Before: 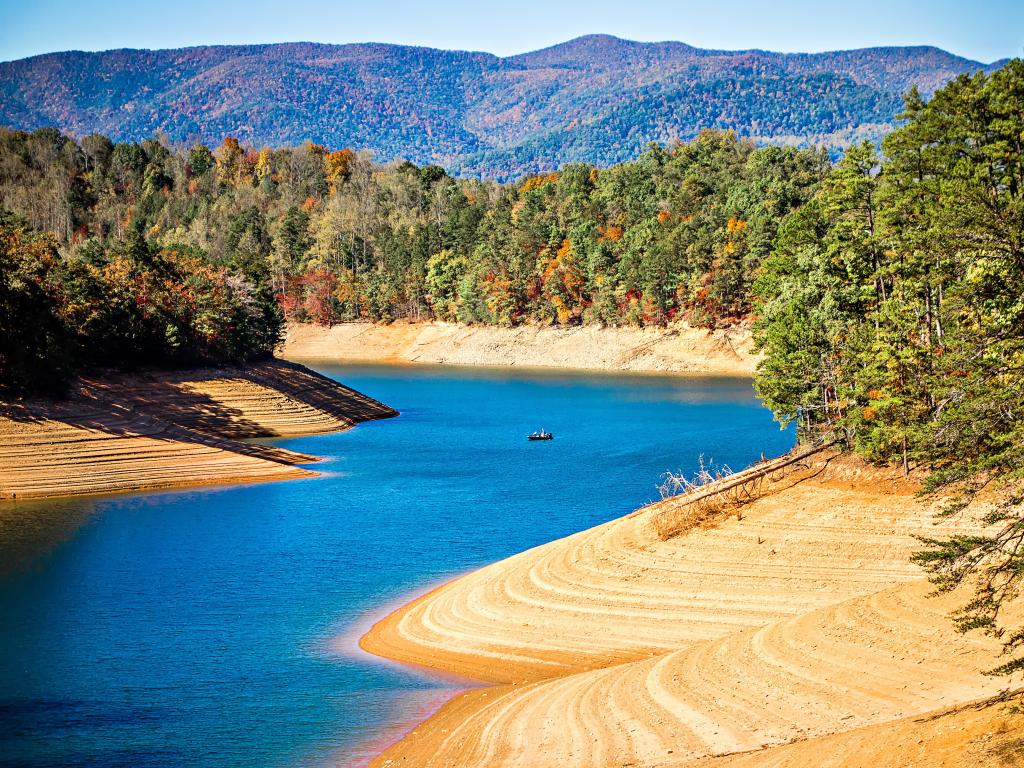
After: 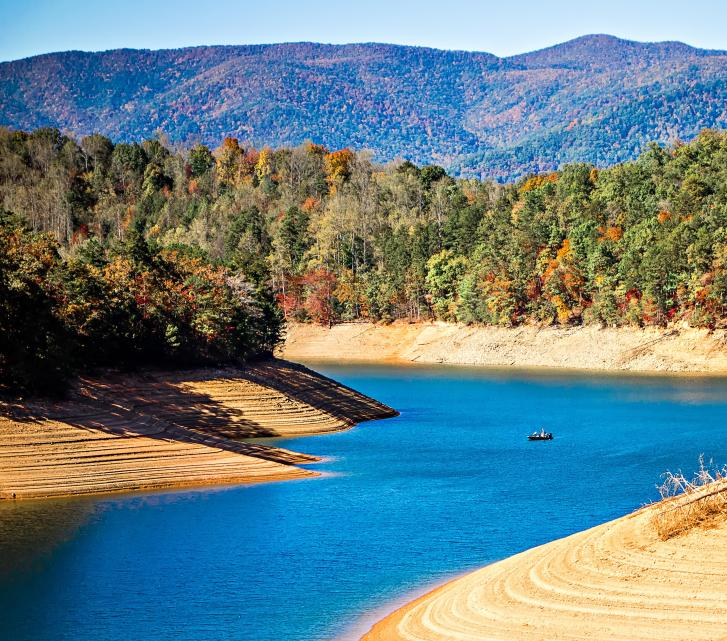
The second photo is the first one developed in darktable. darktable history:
crop: right 28.923%, bottom 16.475%
